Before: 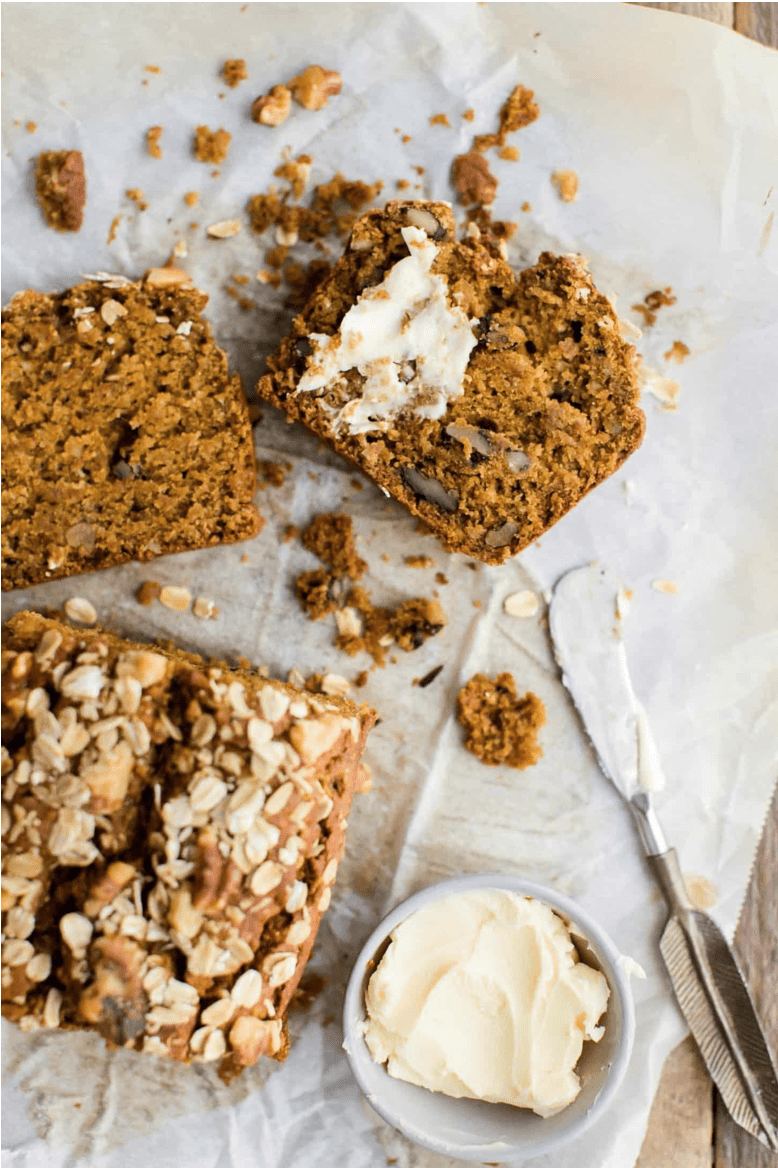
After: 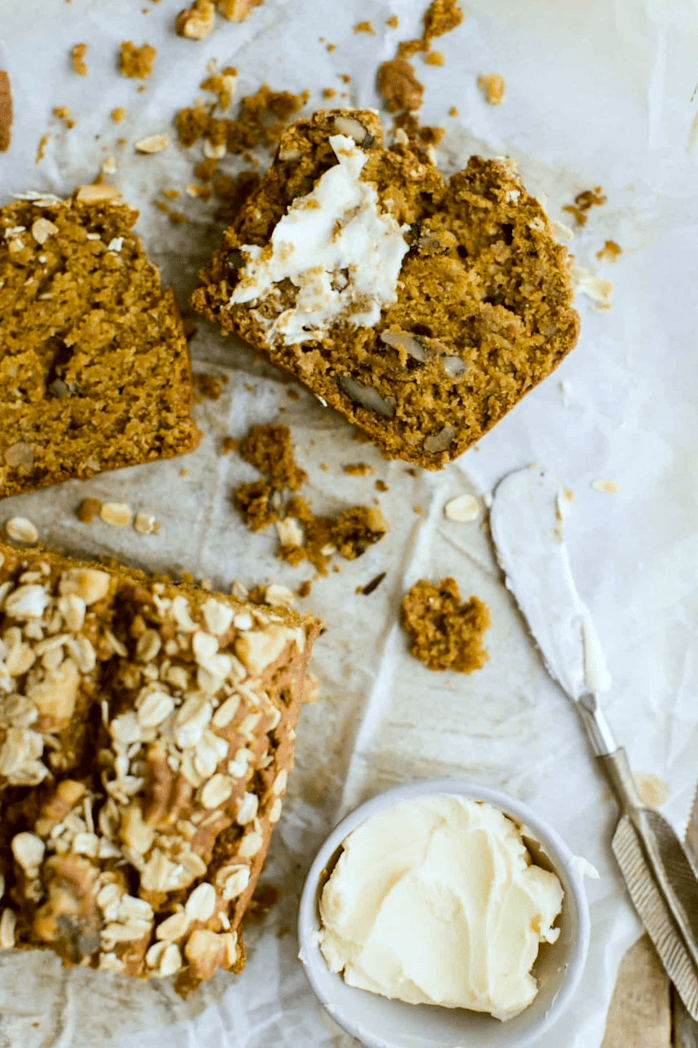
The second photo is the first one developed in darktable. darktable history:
crop and rotate: angle 1.96°, left 5.673%, top 5.673%
color correction: highlights a* -1.43, highlights b* 10.12, shadows a* 0.395, shadows b* 19.35
white balance: red 0.926, green 1.003, blue 1.133
